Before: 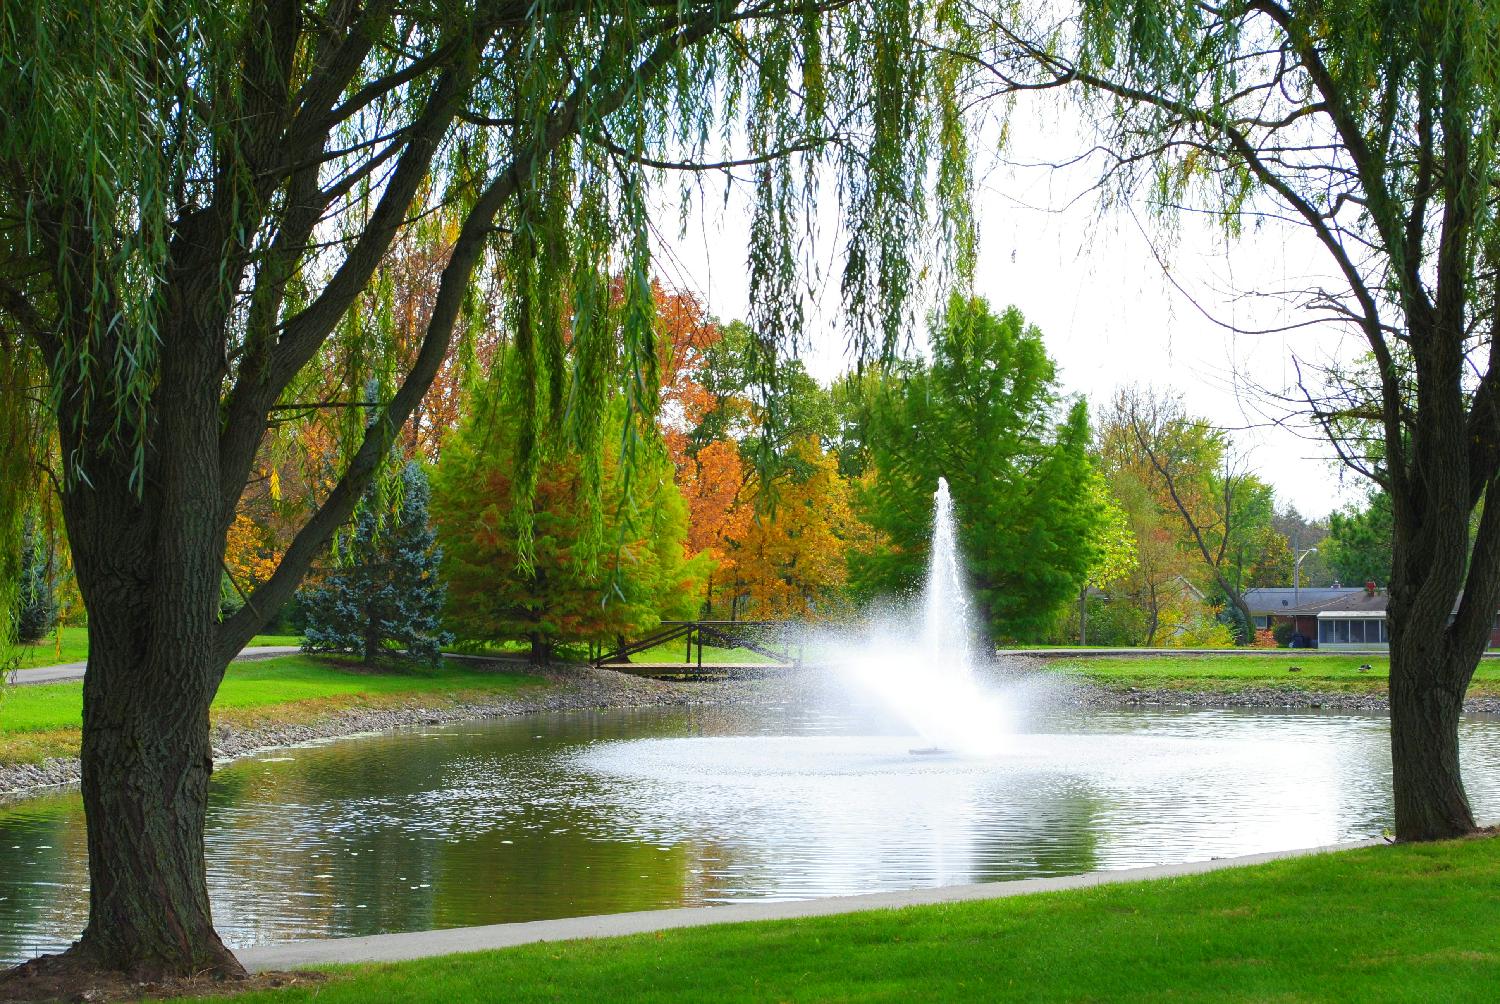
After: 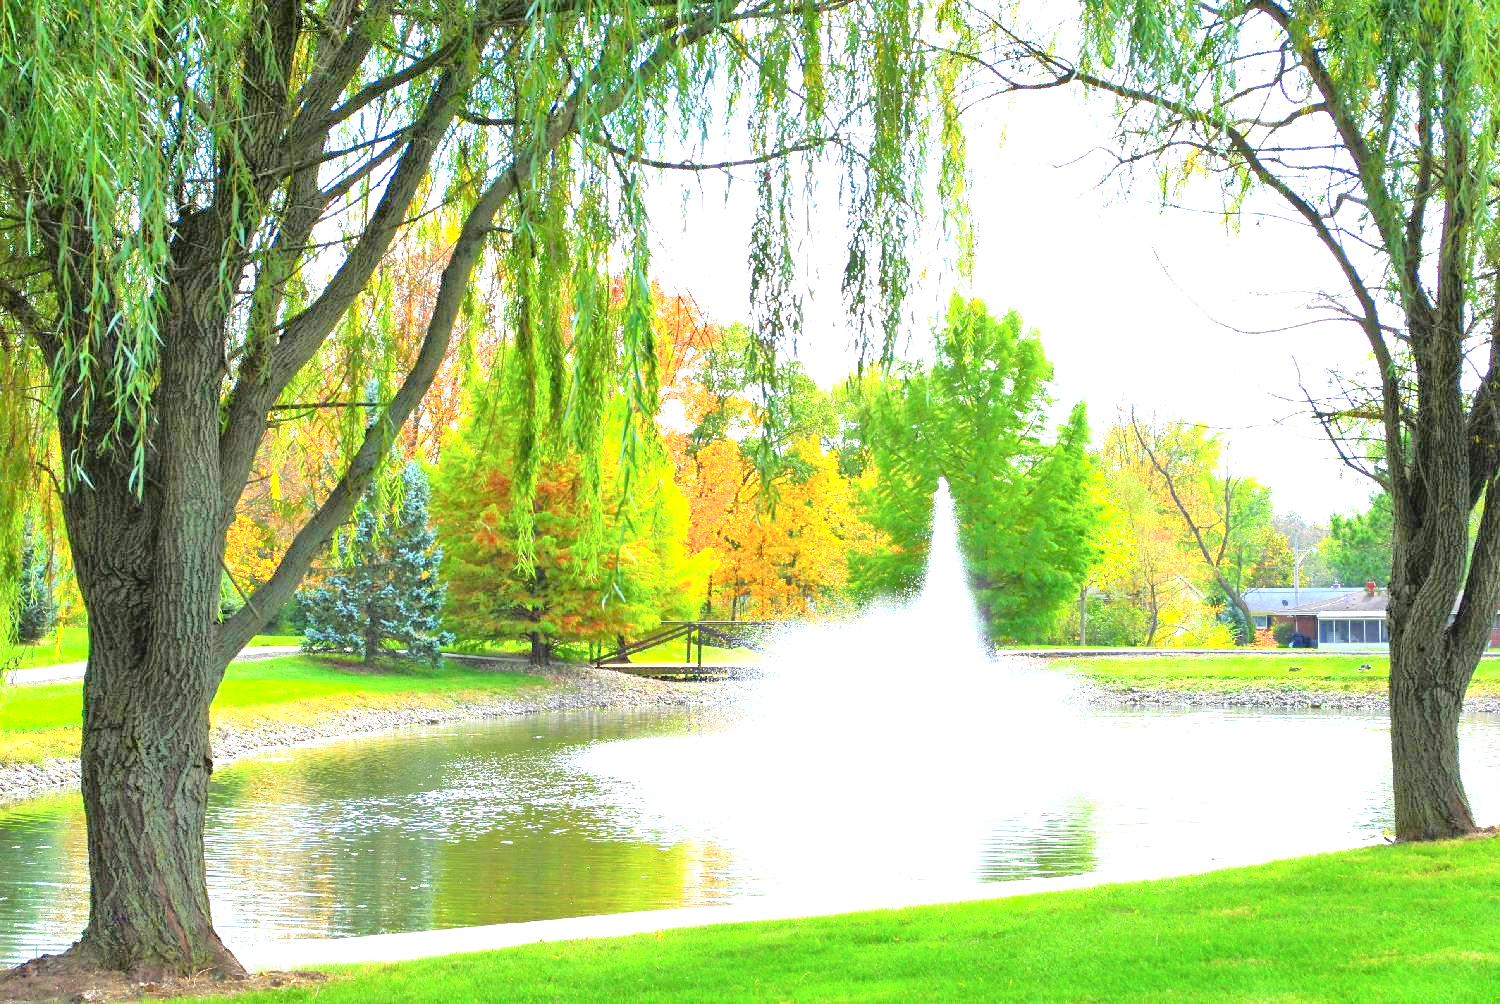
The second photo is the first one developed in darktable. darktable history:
contrast brightness saturation: contrast 0.22
tone equalizer: -7 EV 0.15 EV, -6 EV 0.6 EV, -5 EV 1.15 EV, -4 EV 1.33 EV, -3 EV 1.15 EV, -2 EV 0.6 EV, -1 EV 0.15 EV, mask exposure compensation -0.5 EV
color zones: curves: ch0 [(0, 0.5) (0.143, 0.5) (0.286, 0.5) (0.429, 0.5) (0.571, 0.5) (0.714, 0.476) (0.857, 0.5) (1, 0.5)]; ch2 [(0, 0.5) (0.143, 0.5) (0.286, 0.5) (0.429, 0.5) (0.571, 0.5) (0.714, 0.487) (0.857, 0.5) (1, 0.5)]
exposure: black level correction 0.001, exposure 1.735 EV, compensate highlight preservation false
